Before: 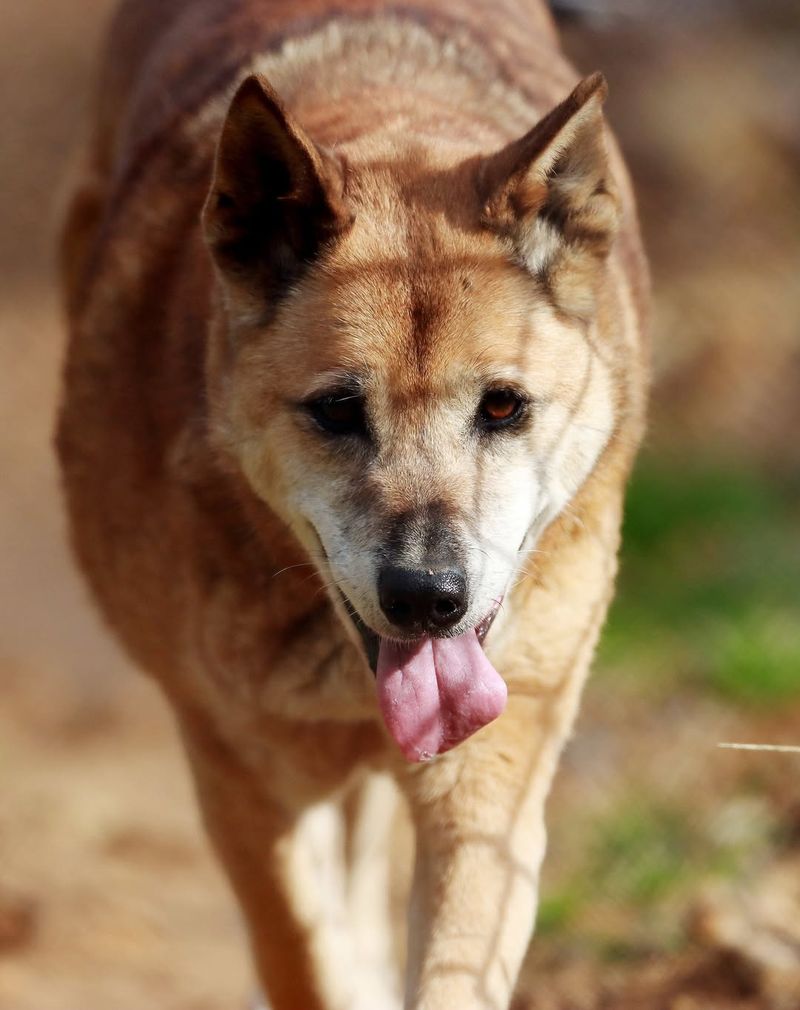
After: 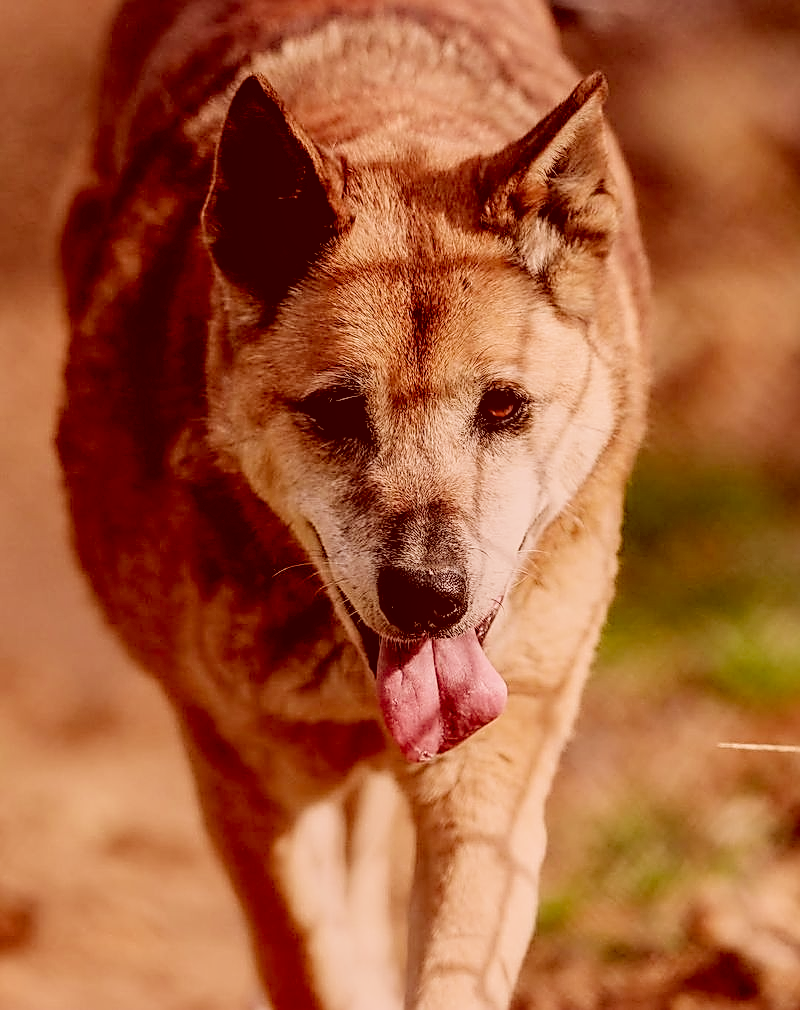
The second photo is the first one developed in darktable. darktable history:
exposure: black level correction 0.007, exposure 0.158 EV, compensate exposure bias true, compensate highlight preservation false
local contrast: highlights 2%, shadows 3%, detail 134%
sharpen: radius 1.705, amount 1.3
filmic rgb: black relative exposure -7.65 EV, white relative exposure 4.56 EV, threshold 2.96 EV, hardness 3.61, enable highlight reconstruction true
shadows and highlights: shadows 36.68, highlights -27.27, soften with gaussian
color correction: highlights a* 9.07, highlights b* 9.07, shadows a* 39.37, shadows b* 39.56, saturation 0.808
velvia: strength 15.01%
